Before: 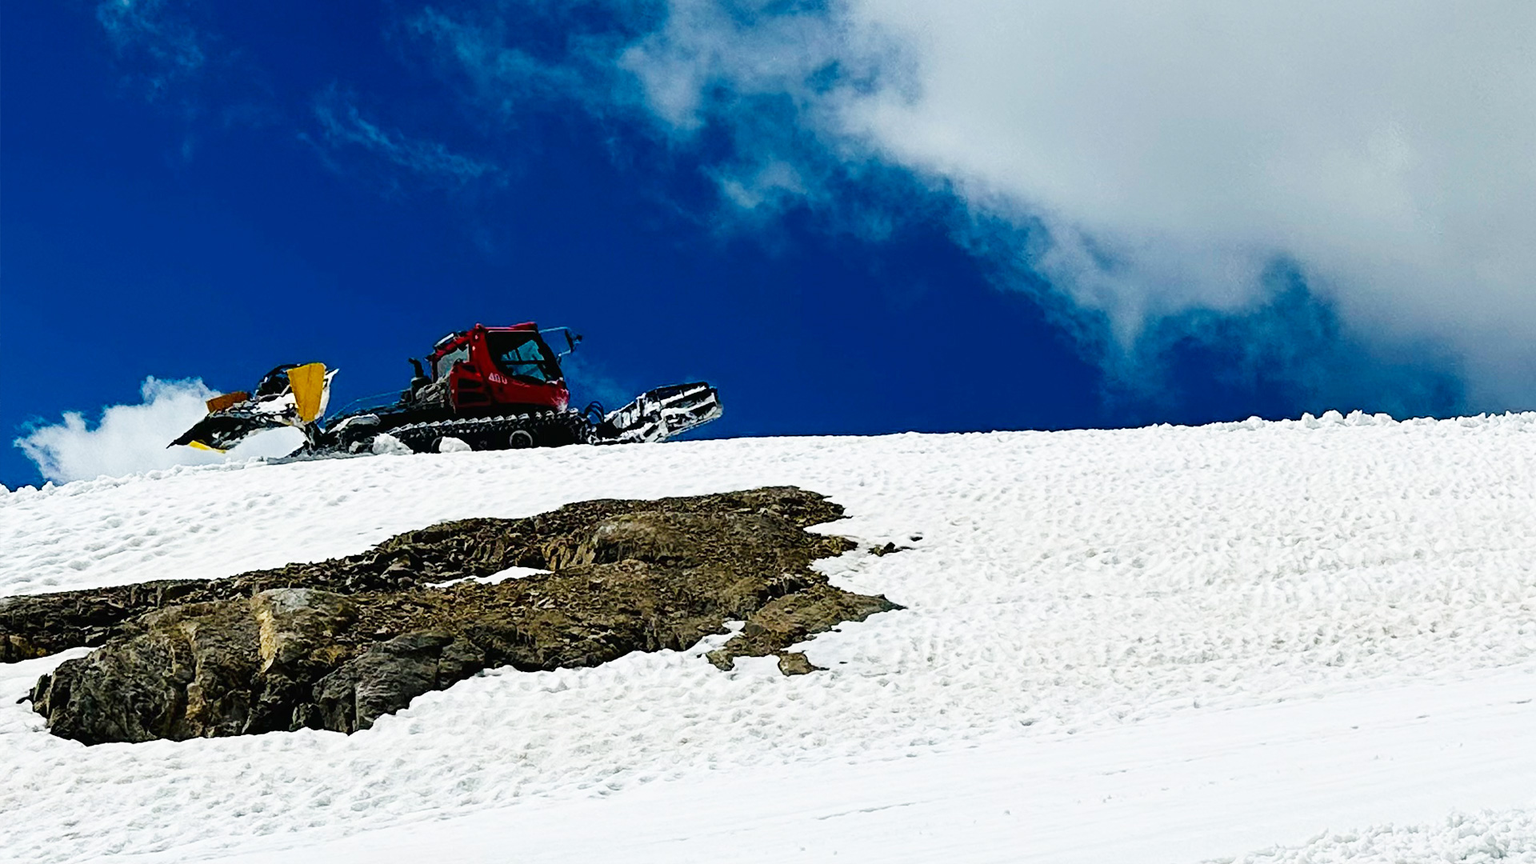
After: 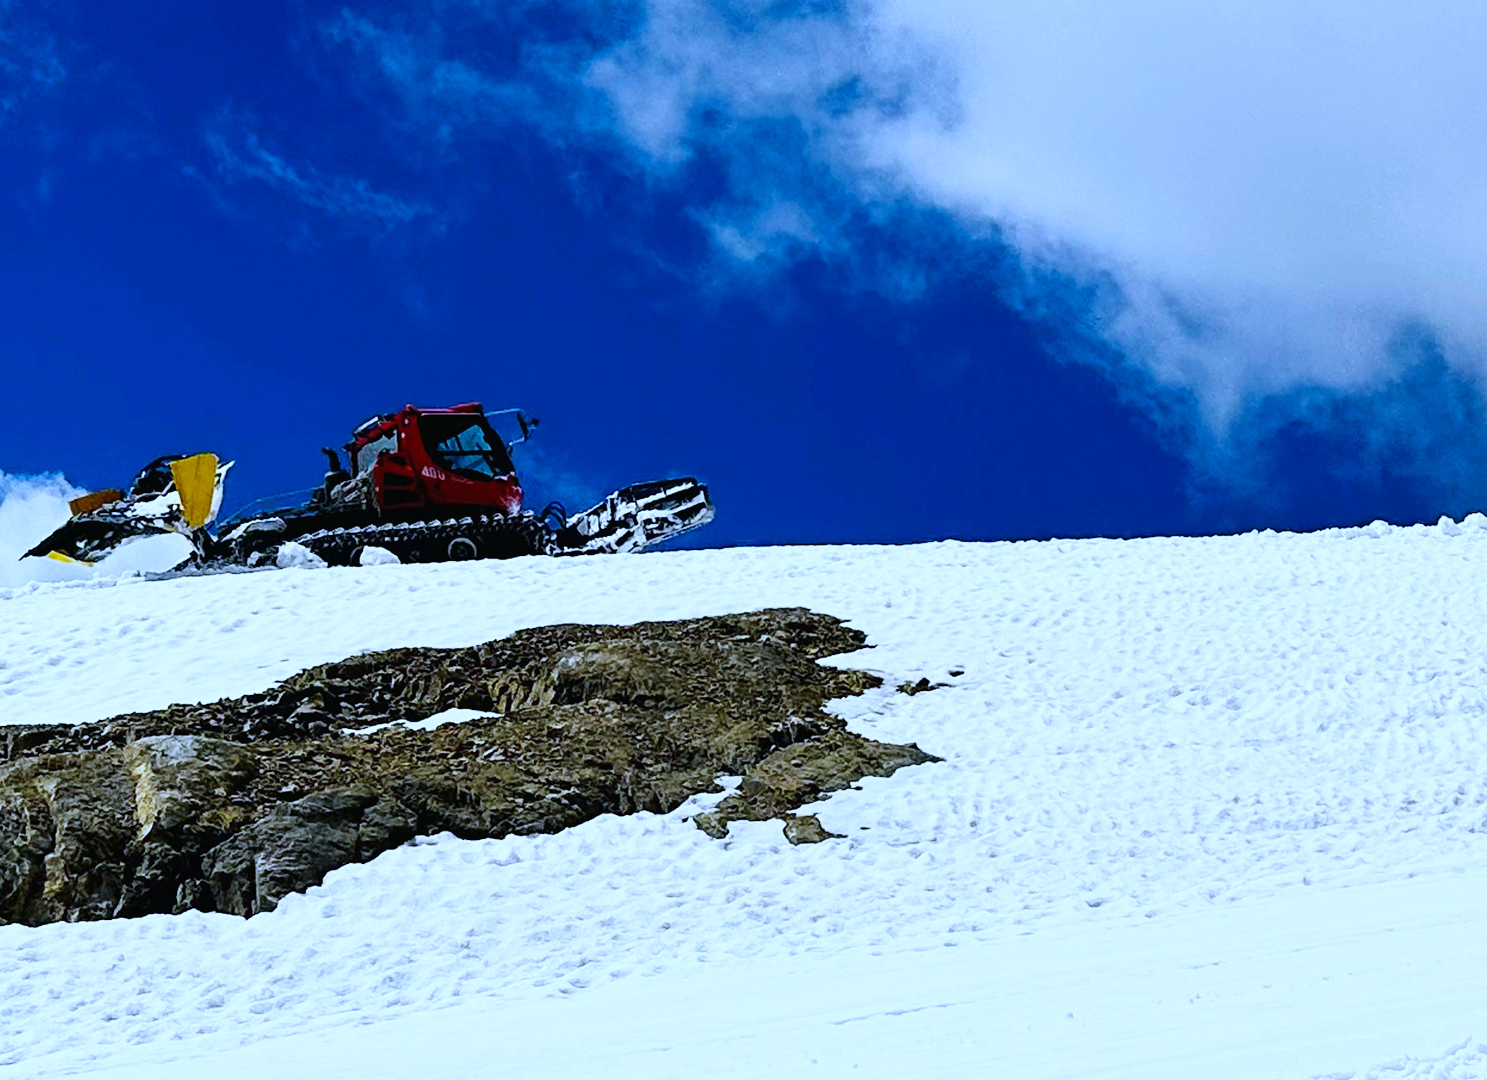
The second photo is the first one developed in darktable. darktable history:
crop: left 9.88%, right 12.664%
white balance: red 0.871, blue 1.249
